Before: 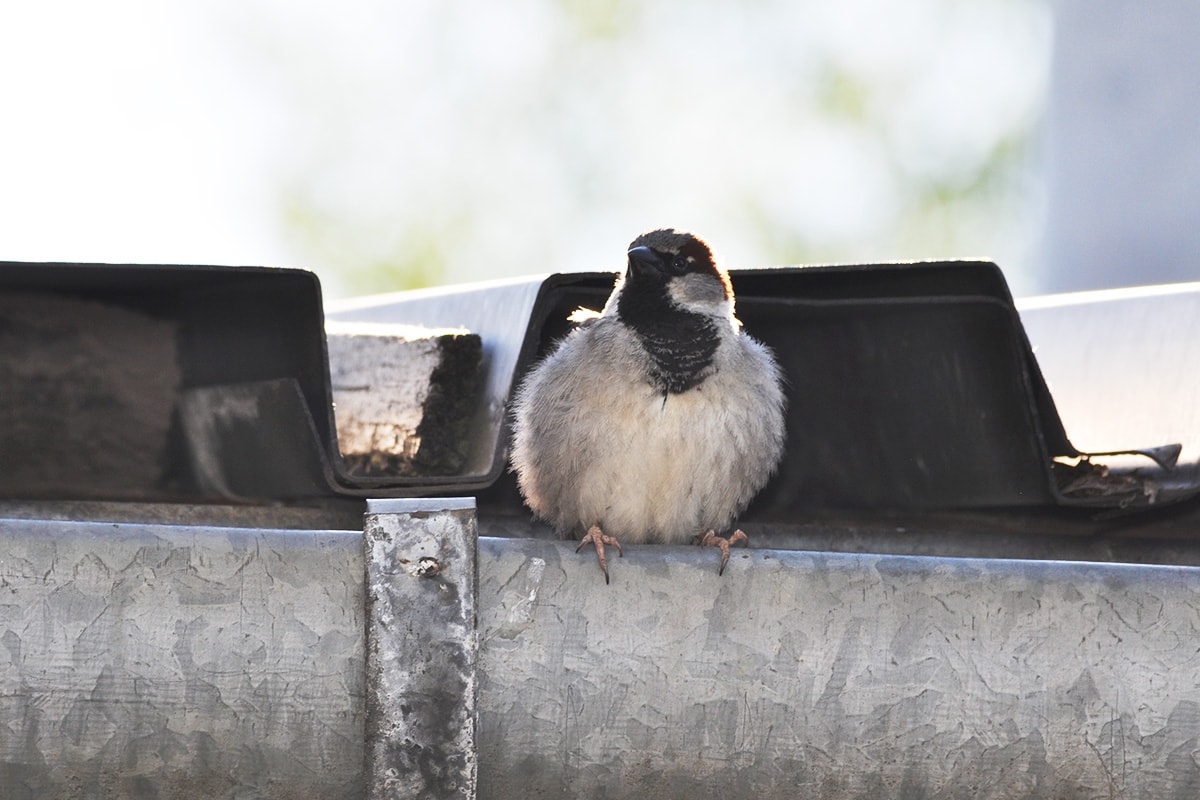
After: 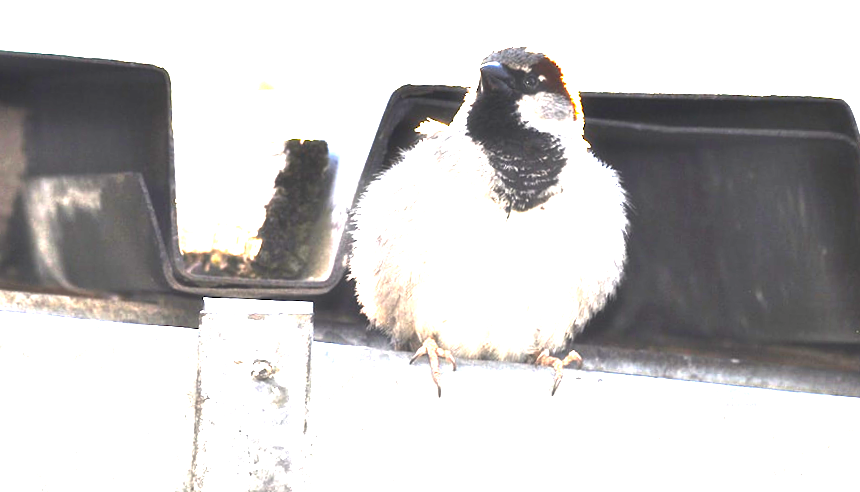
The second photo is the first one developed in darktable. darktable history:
haze removal: strength -0.114, compatibility mode true, adaptive false
crop and rotate: angle -3.49°, left 9.845%, top 21.007%, right 12.044%, bottom 11.942%
color balance rgb: highlights gain › luminance 6.019%, highlights gain › chroma 2.55%, highlights gain › hue 88.38°, perceptual saturation grading › global saturation 40.785%, perceptual brilliance grading › global brilliance 34.413%, perceptual brilliance grading › highlights 49.442%, perceptual brilliance grading › mid-tones 59.238%, perceptual brilliance grading › shadows 34.397%, global vibrance 20%
